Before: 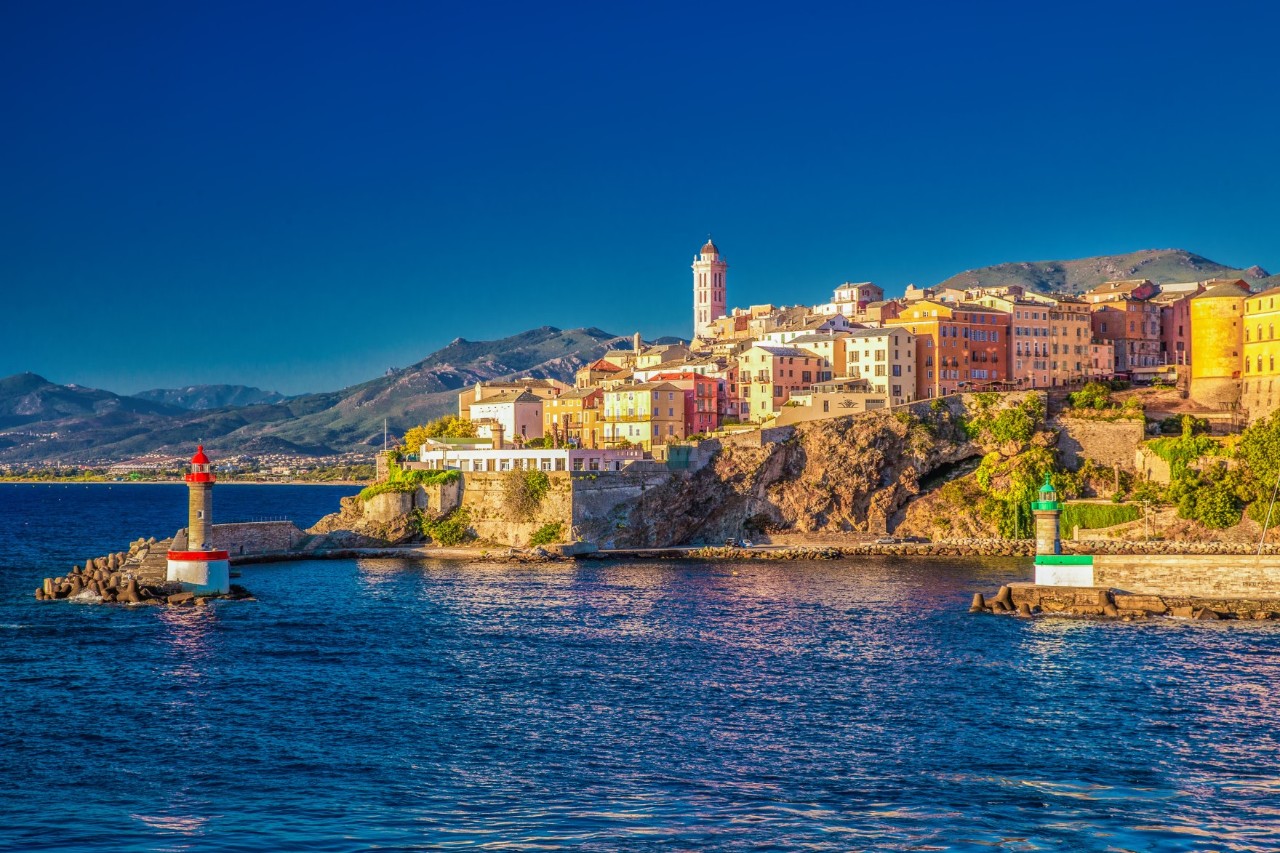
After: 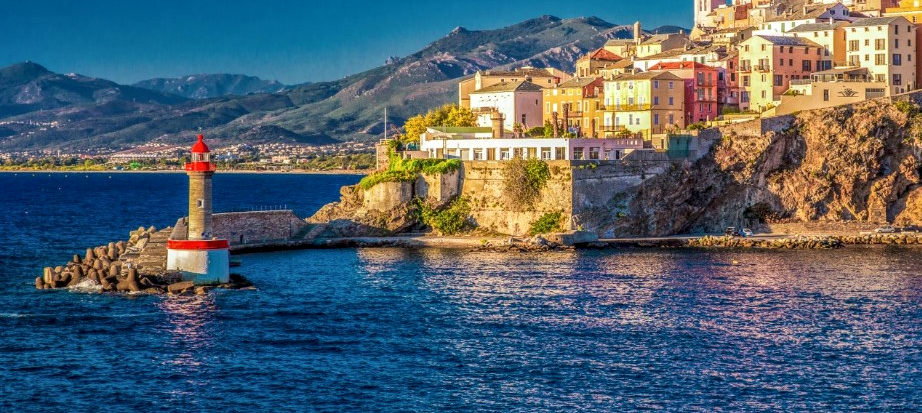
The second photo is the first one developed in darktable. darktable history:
local contrast: on, module defaults
crop: top 36.498%, right 27.964%, bottom 14.995%
